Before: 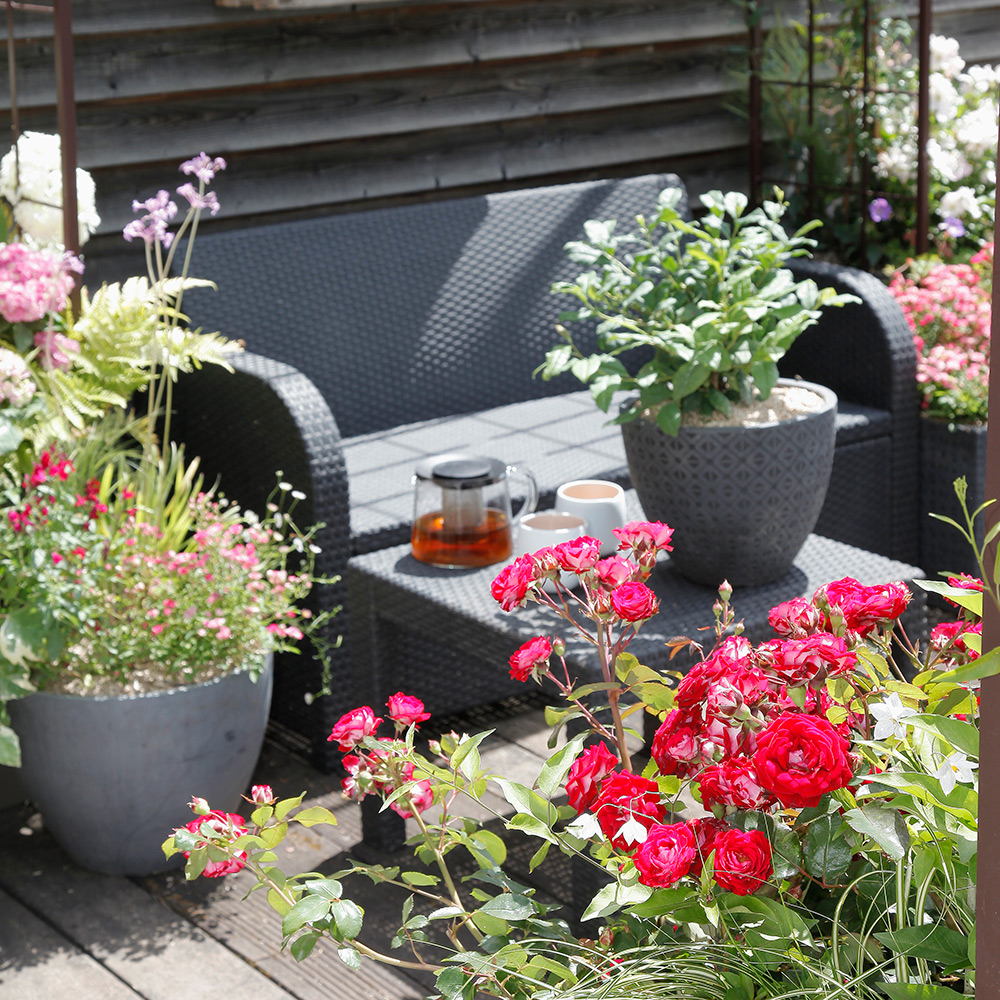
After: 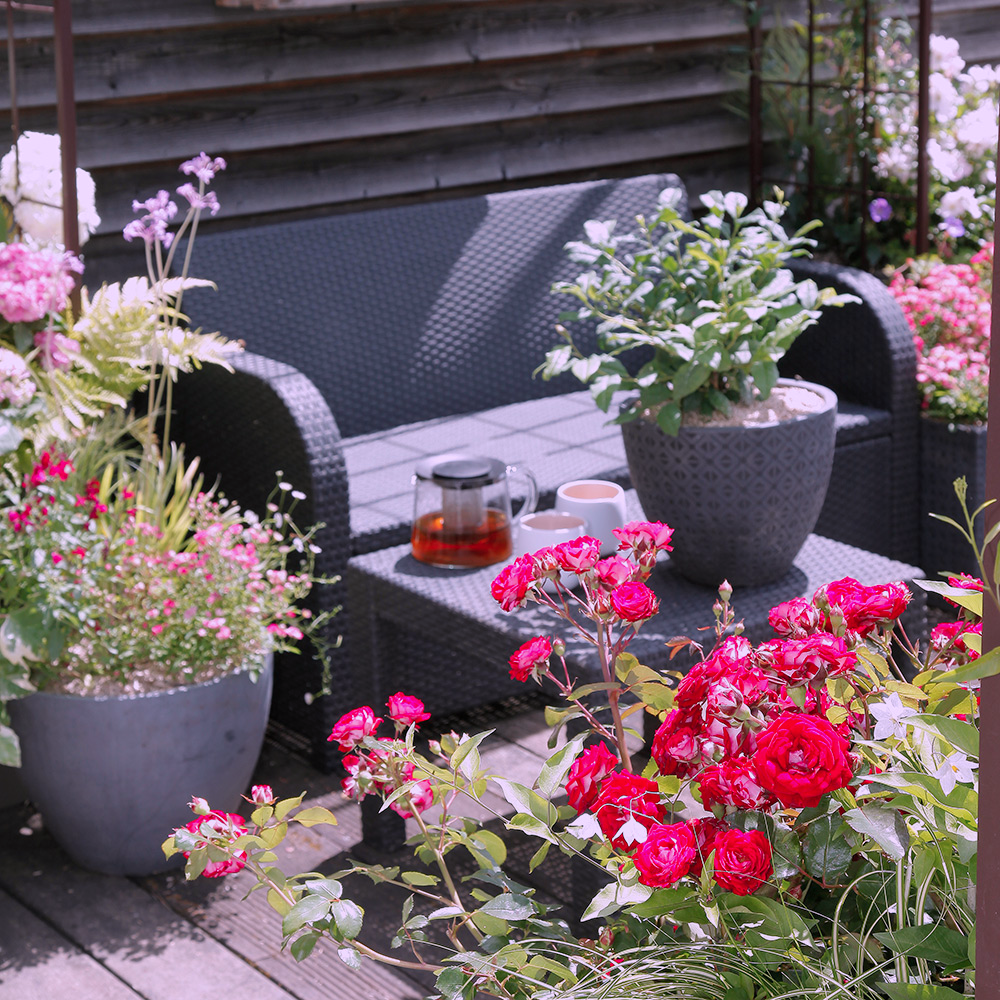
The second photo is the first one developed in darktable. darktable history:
shadows and highlights: radius 121.13, shadows 21.4, white point adjustment -9.72, highlights -14.39, soften with gaussian
color correction: highlights a* 15.46, highlights b* -20.56
base curve: preserve colors none
